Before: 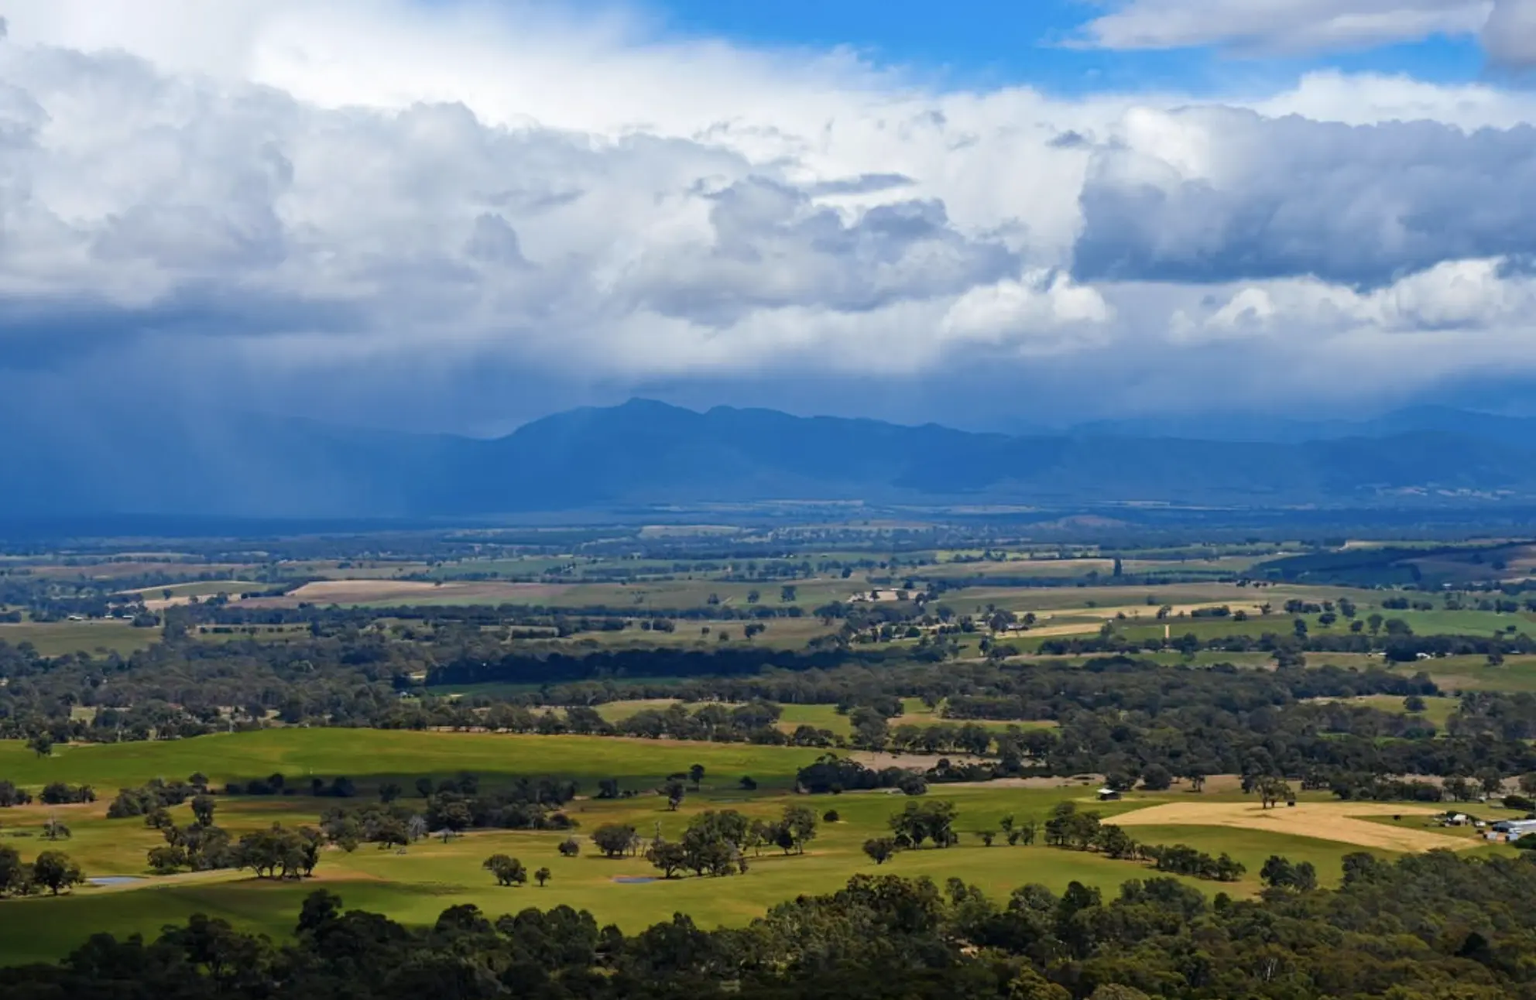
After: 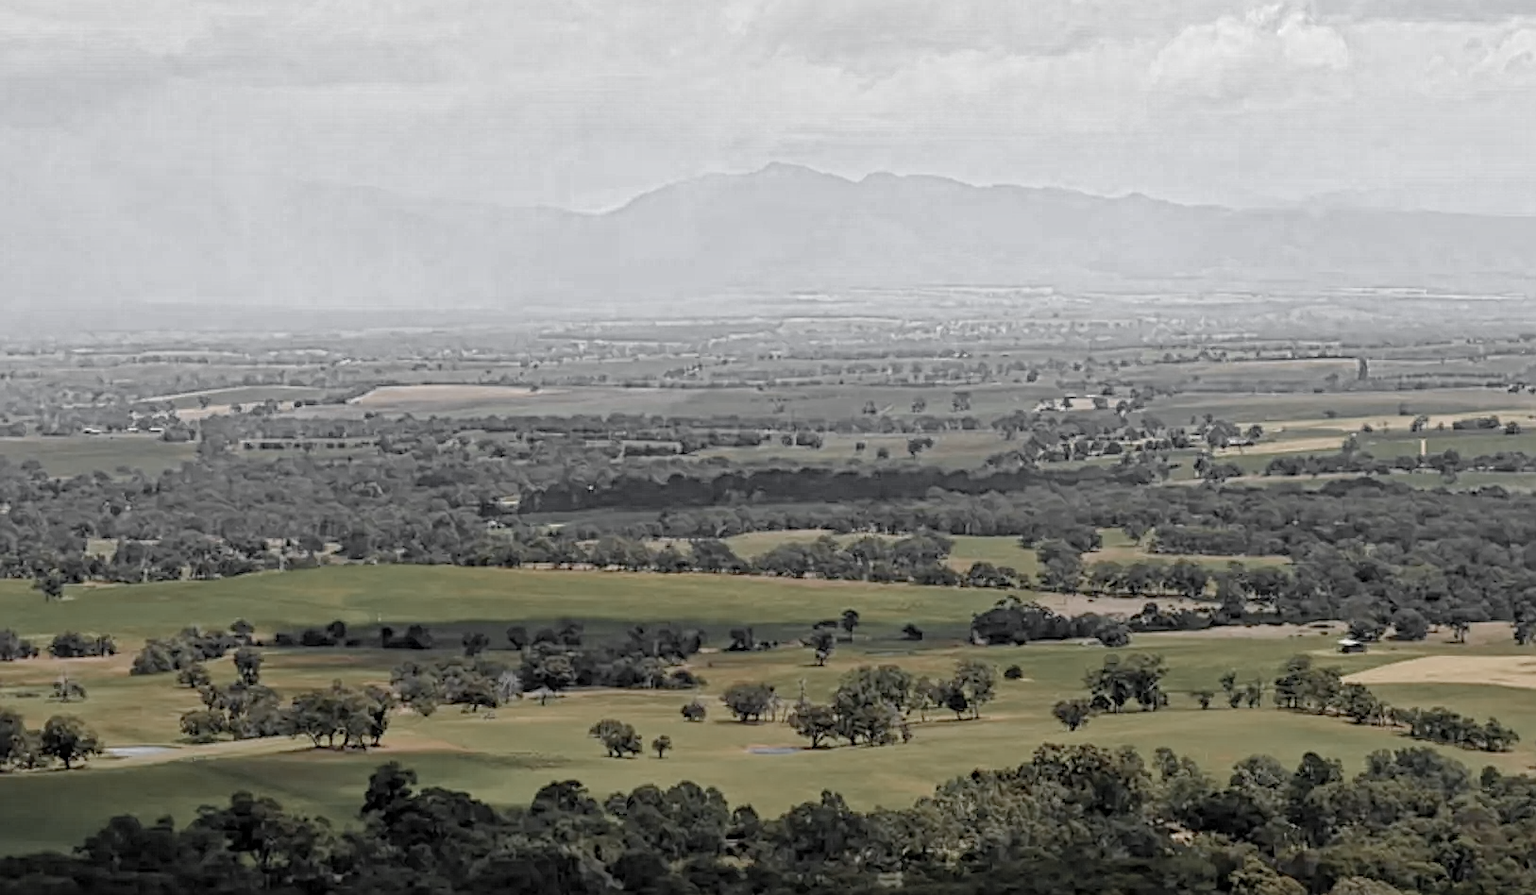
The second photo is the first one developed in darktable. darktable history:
tone curve: curves: ch0 [(0, 0) (0.004, 0.008) (0.077, 0.156) (0.169, 0.29) (0.774, 0.774) (0.988, 0.926)], color space Lab, linked channels, preserve colors none
local contrast: on, module defaults
sharpen: radius 2.167, amount 0.381, threshold 0
crop: top 26.531%, right 17.959%
color zones: curves: ch0 [(0, 0.613) (0.01, 0.613) (0.245, 0.448) (0.498, 0.529) (0.642, 0.665) (0.879, 0.777) (0.99, 0.613)]; ch1 [(0, 0.035) (0.121, 0.189) (0.259, 0.197) (0.415, 0.061) (0.589, 0.022) (0.732, 0.022) (0.857, 0.026) (0.991, 0.053)]
white balance: red 1.009, blue 0.985
